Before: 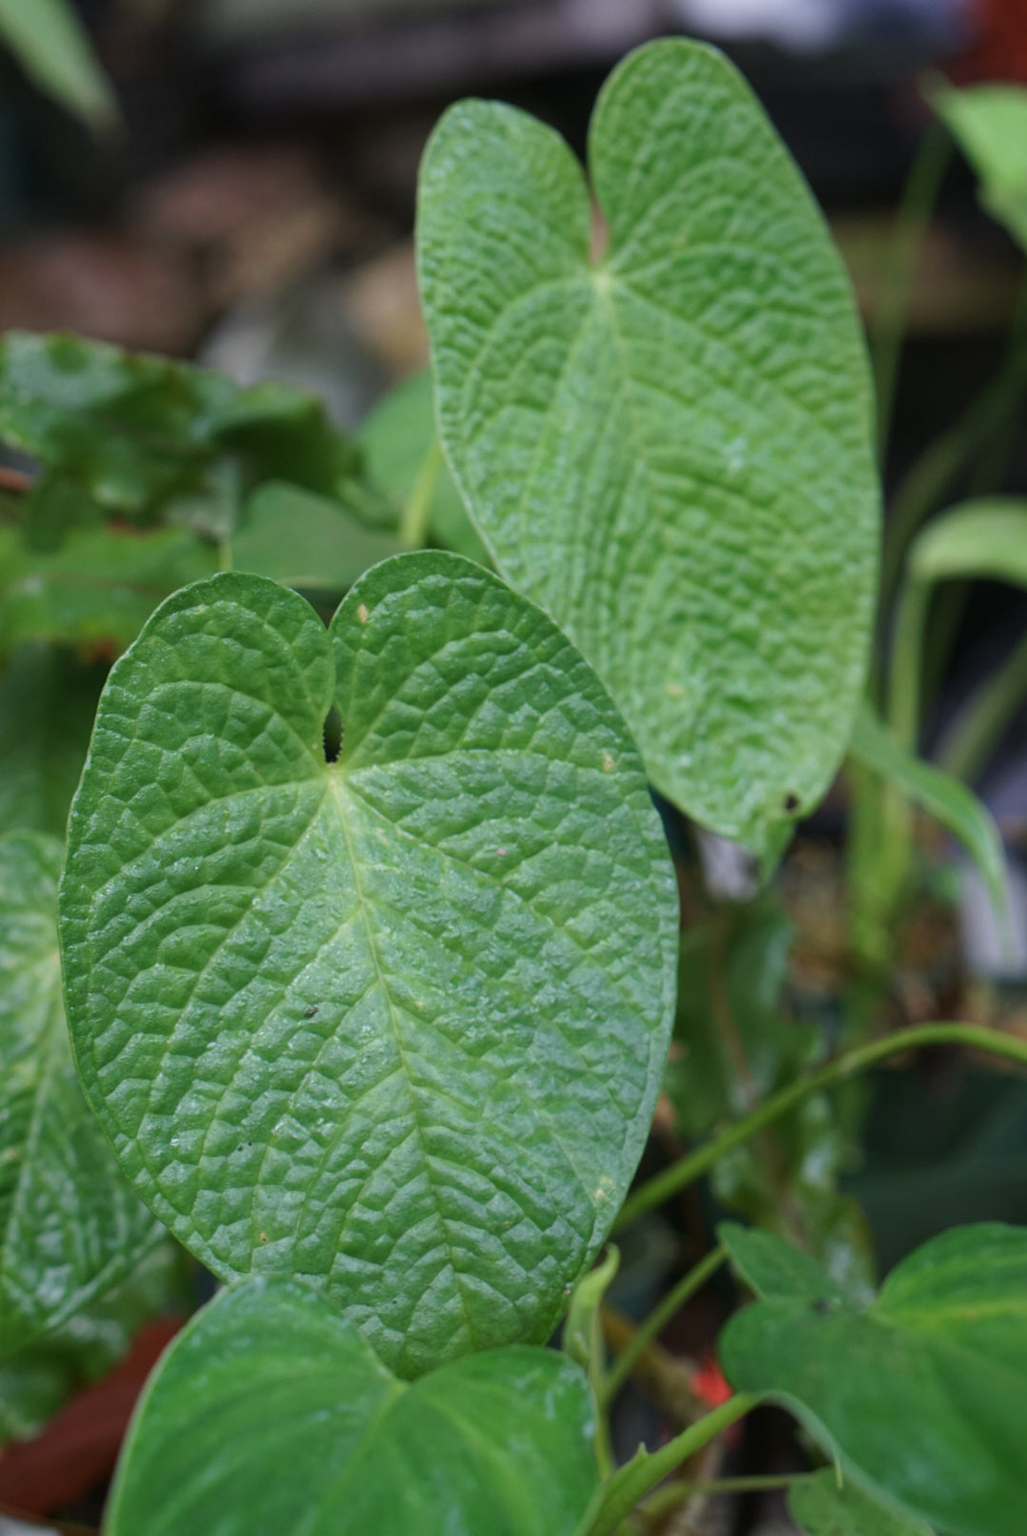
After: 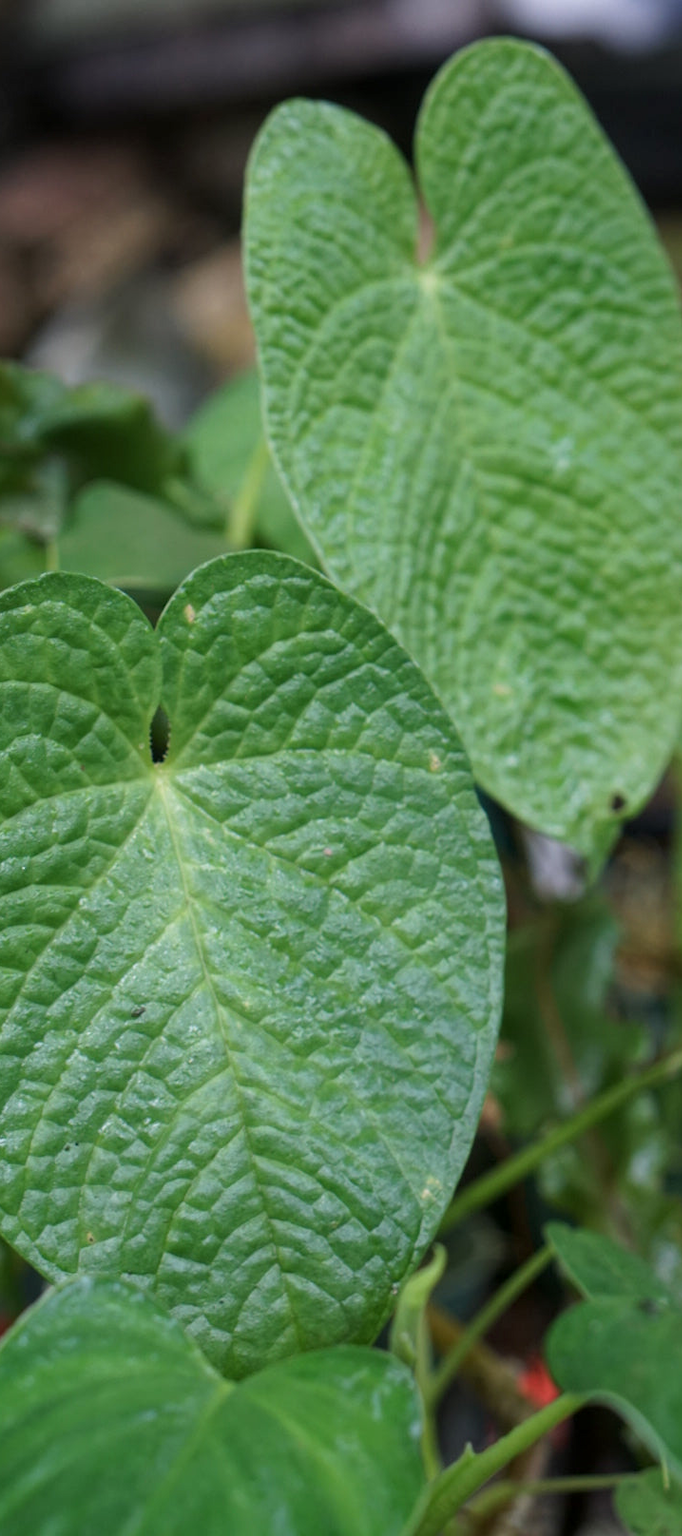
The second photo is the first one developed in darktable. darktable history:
crop: left 16.899%, right 16.556%
local contrast: highlights 100%, shadows 100%, detail 120%, midtone range 0.2
